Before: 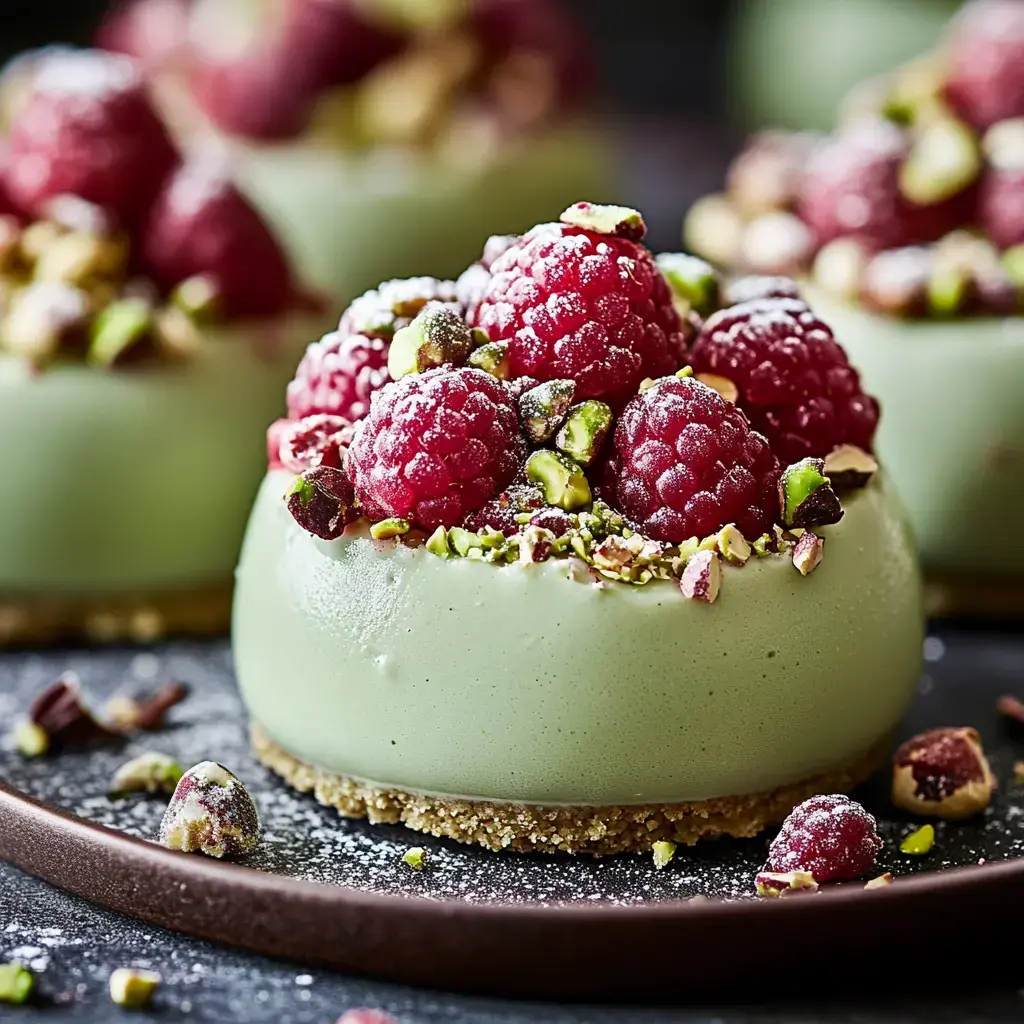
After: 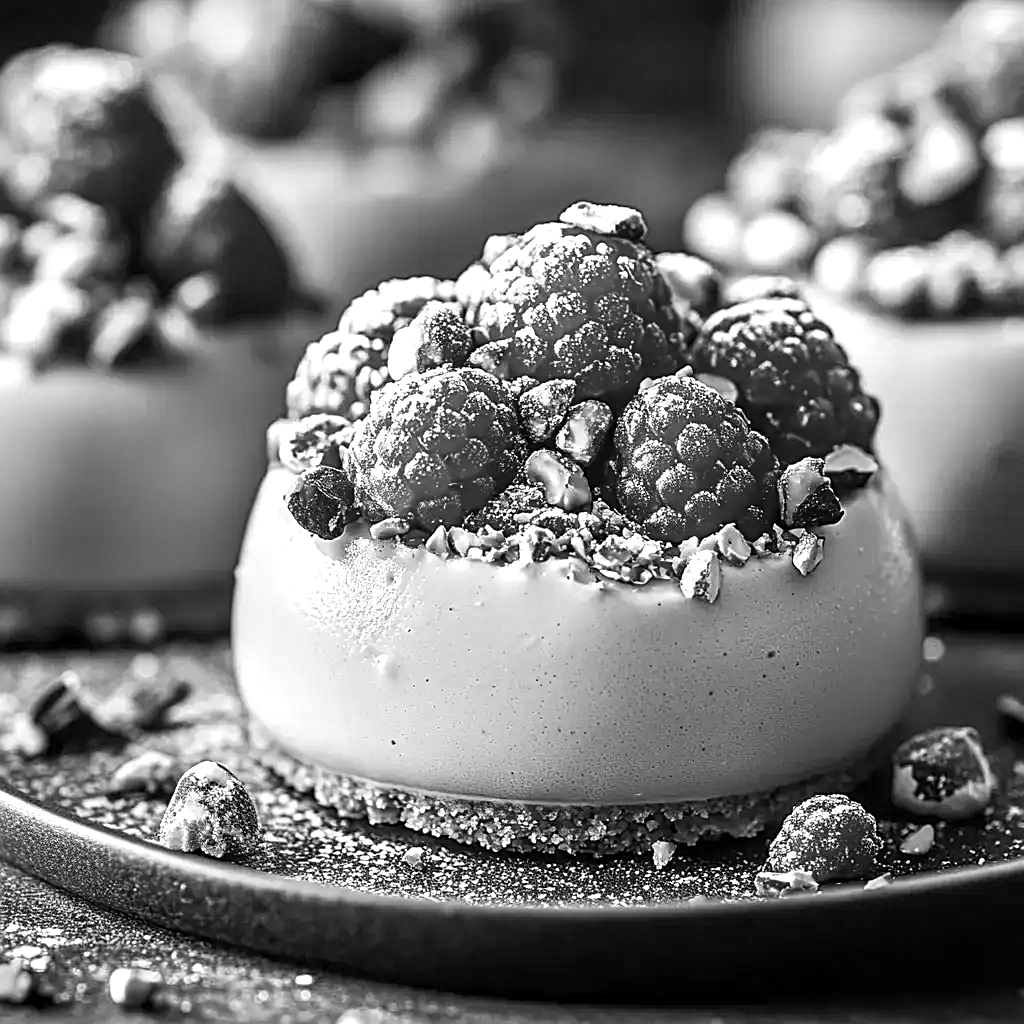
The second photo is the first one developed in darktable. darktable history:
sharpen: on, module defaults
exposure: exposure 0.521 EV, compensate highlight preservation false
color calibration: output gray [0.246, 0.254, 0.501, 0], gray › normalize channels true, illuminant same as pipeline (D50), adaptation none (bypass), x 0.332, y 0.335, temperature 5015.15 K, gamut compression 0.03
local contrast: on, module defaults
